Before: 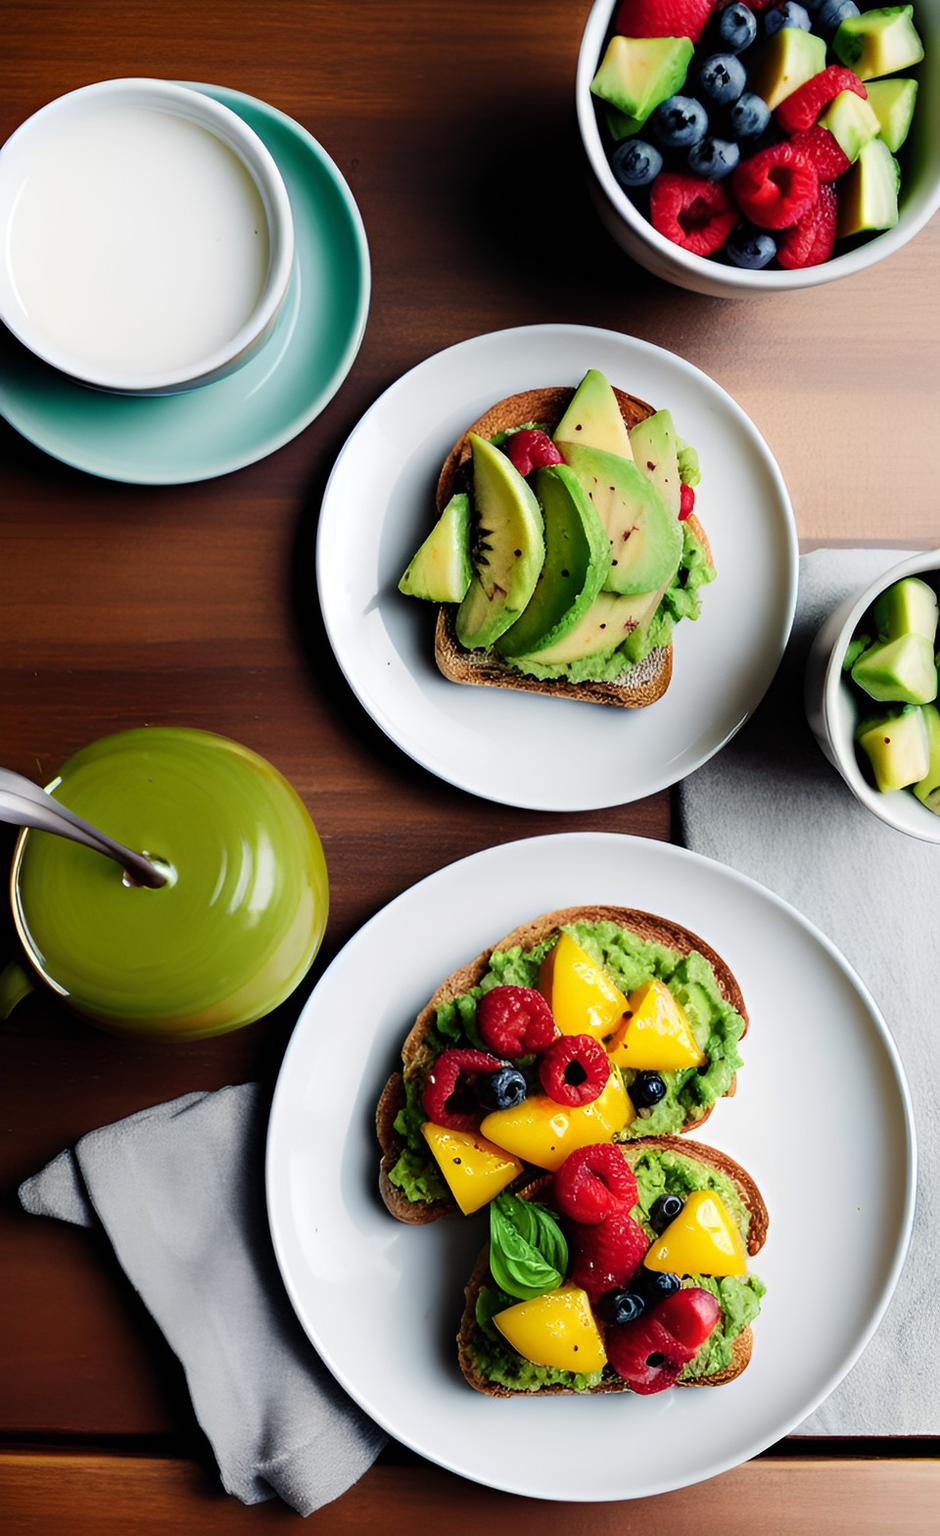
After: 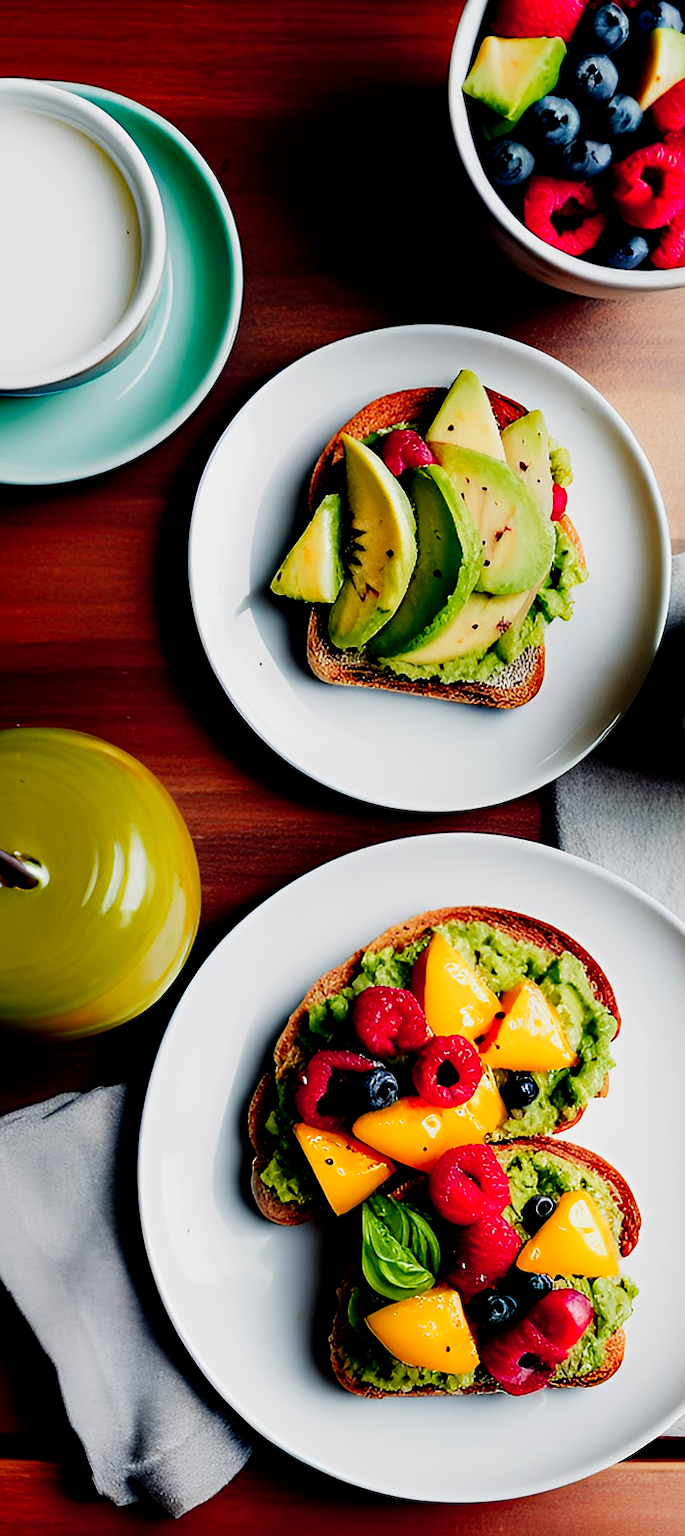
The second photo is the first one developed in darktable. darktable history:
exposure: black level correction 0.001, compensate highlight preservation false
filmic rgb: middle gray luminance 12.56%, black relative exposure -10.19 EV, white relative exposure 3.47 EV, target black luminance 0%, hardness 5.69, latitude 44.83%, contrast 1.215, highlights saturation mix 3.95%, shadows ↔ highlights balance 26.66%, preserve chrominance no, color science v4 (2020)
crop: left 13.73%, top 0%, right 13.422%
color zones: curves: ch1 [(0.239, 0.552) (0.75, 0.5)]; ch2 [(0.25, 0.462) (0.749, 0.457)]
local contrast: mode bilateral grid, contrast 20, coarseness 51, detail 119%, midtone range 0.2
haze removal: compatibility mode true, adaptive false
sharpen: radius 1.814, amount 0.397, threshold 1.456
